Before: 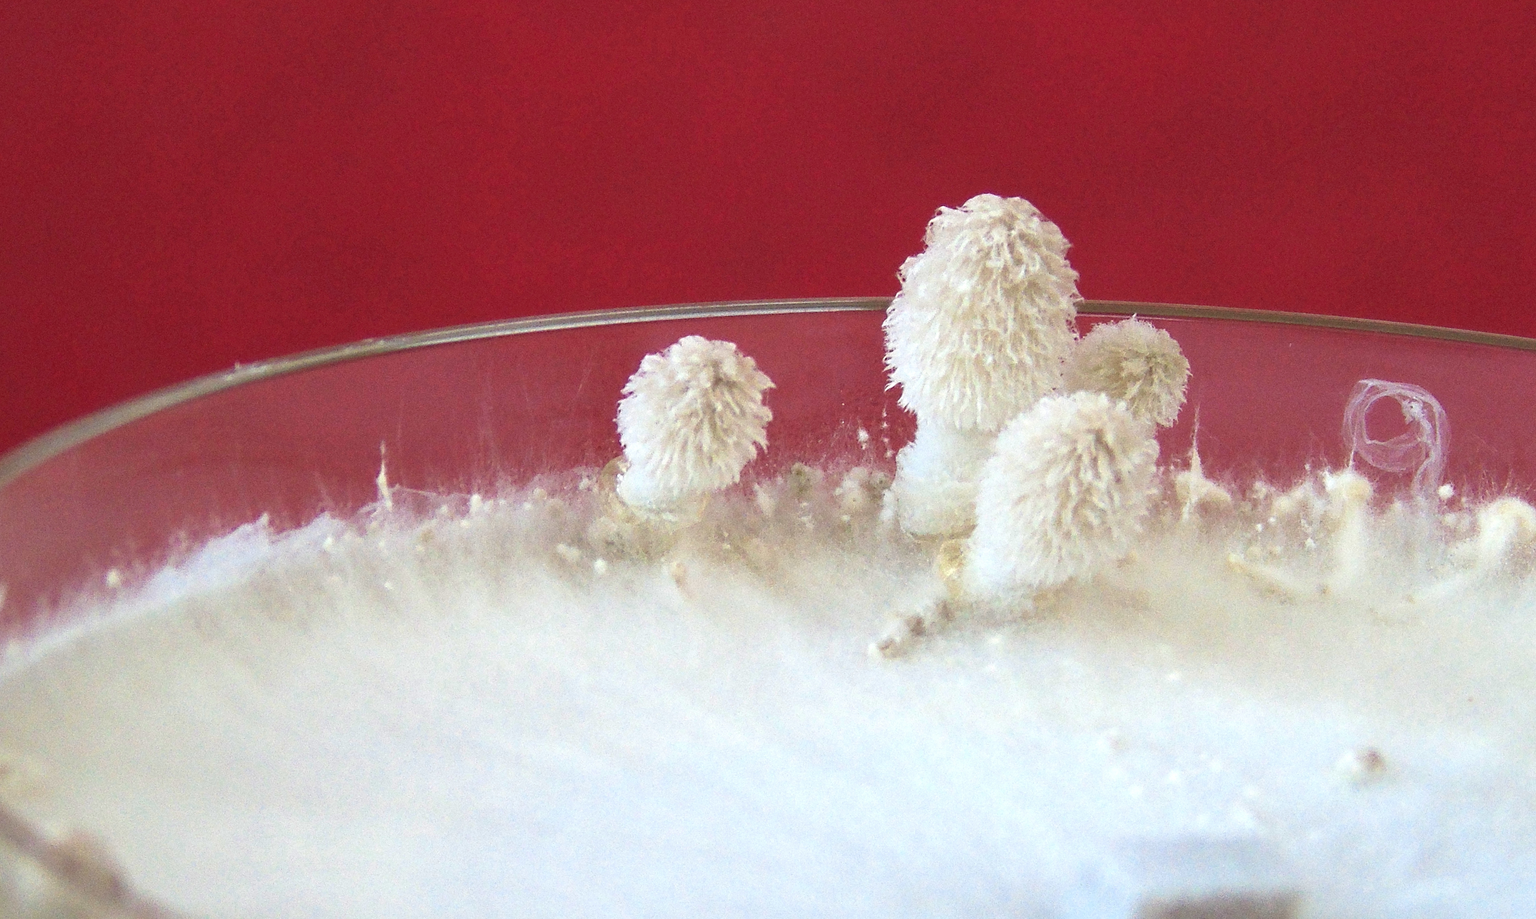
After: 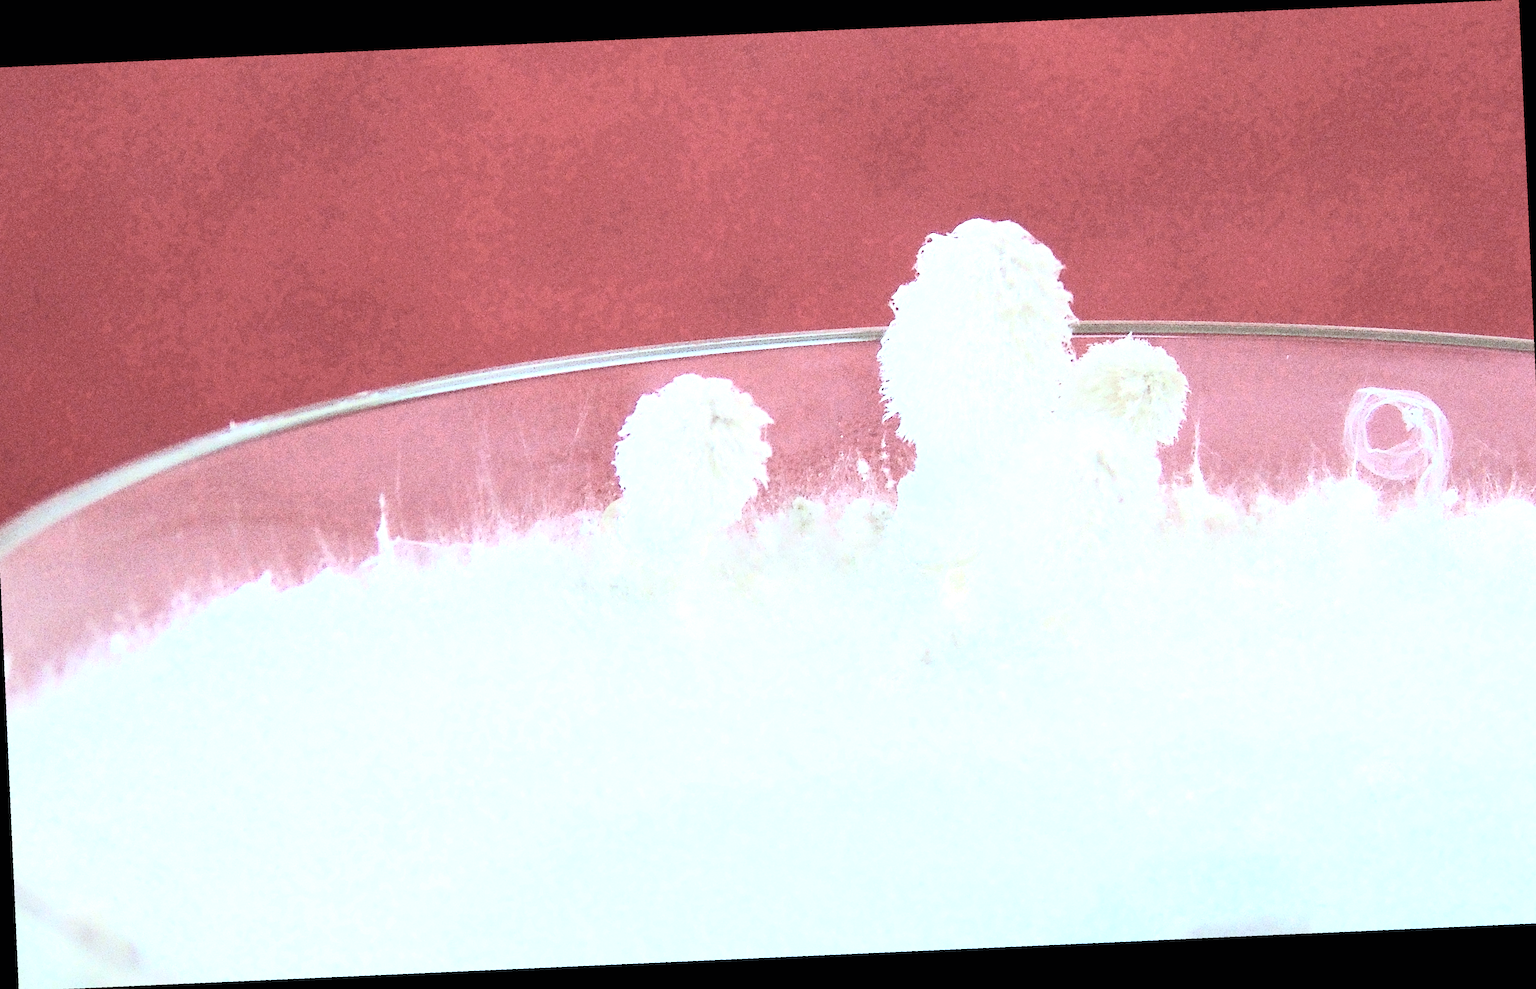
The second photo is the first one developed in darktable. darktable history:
contrast brightness saturation: contrast 0.39, brightness 0.1
color correction: highlights a* -12.64, highlights b* -18.1, saturation 0.7
rotate and perspective: rotation -4.25°, automatic cropping off
exposure: black level correction 0, exposure 1.2 EV, compensate exposure bias true, compensate highlight preservation false
crop and rotate: angle -1.69°
